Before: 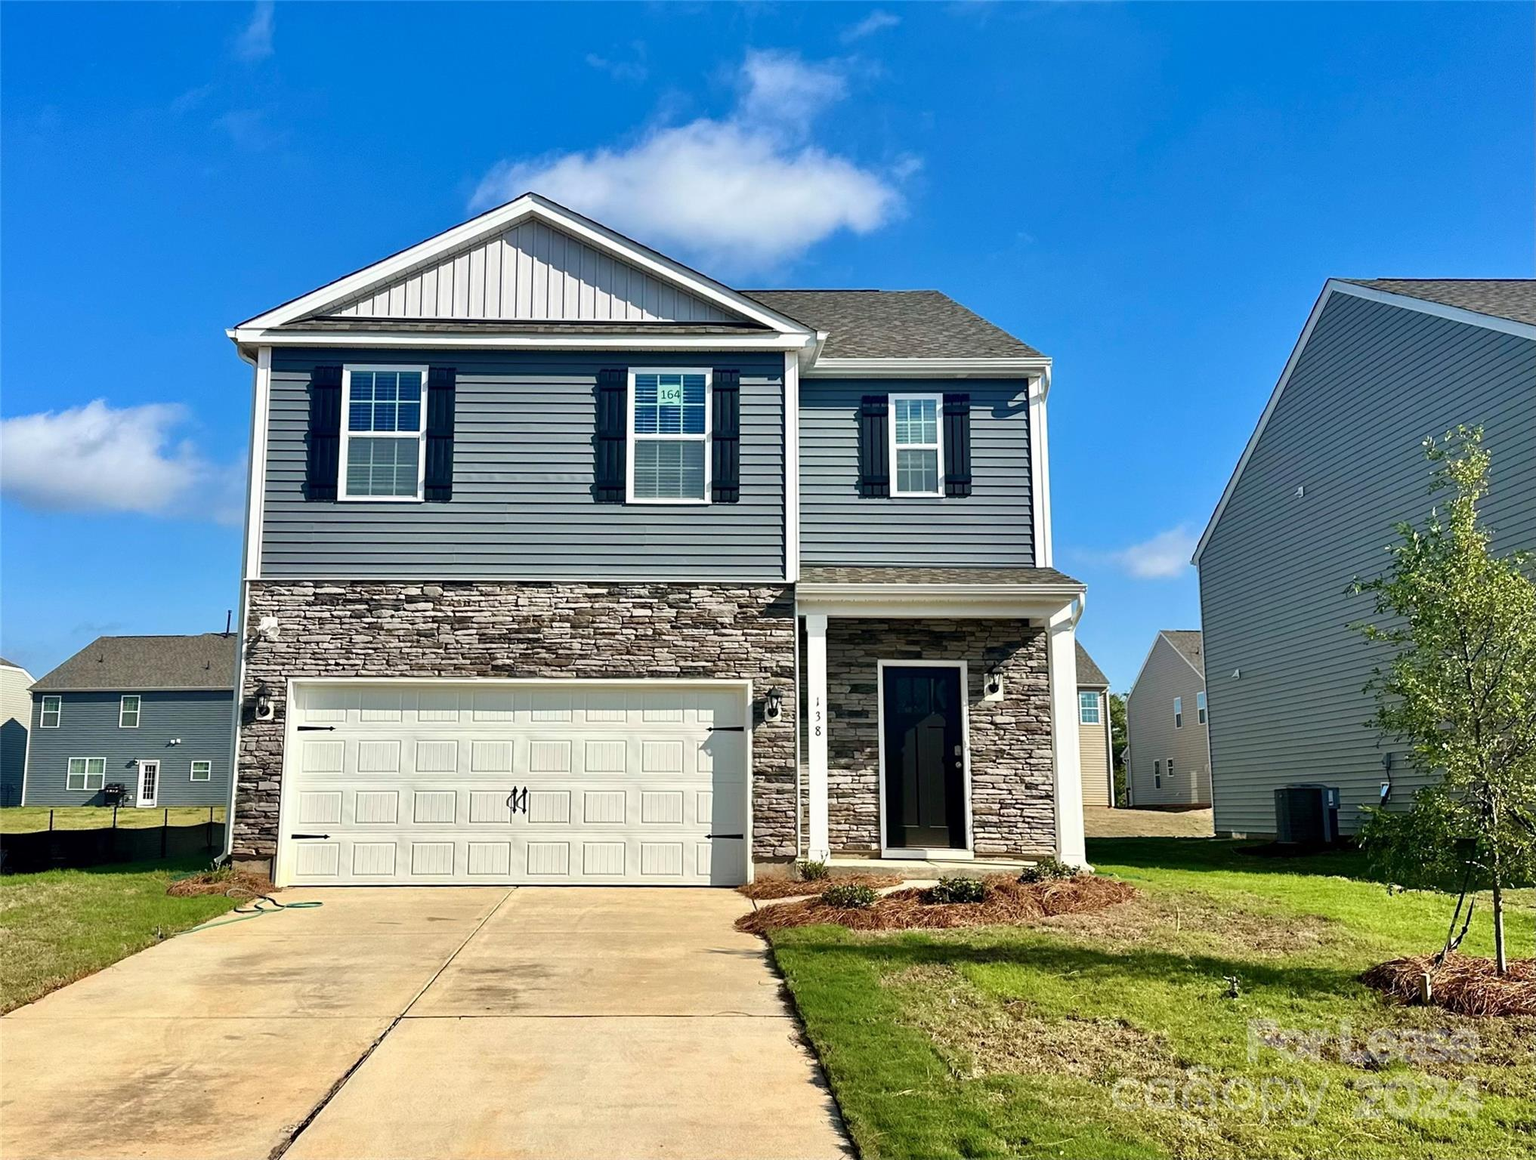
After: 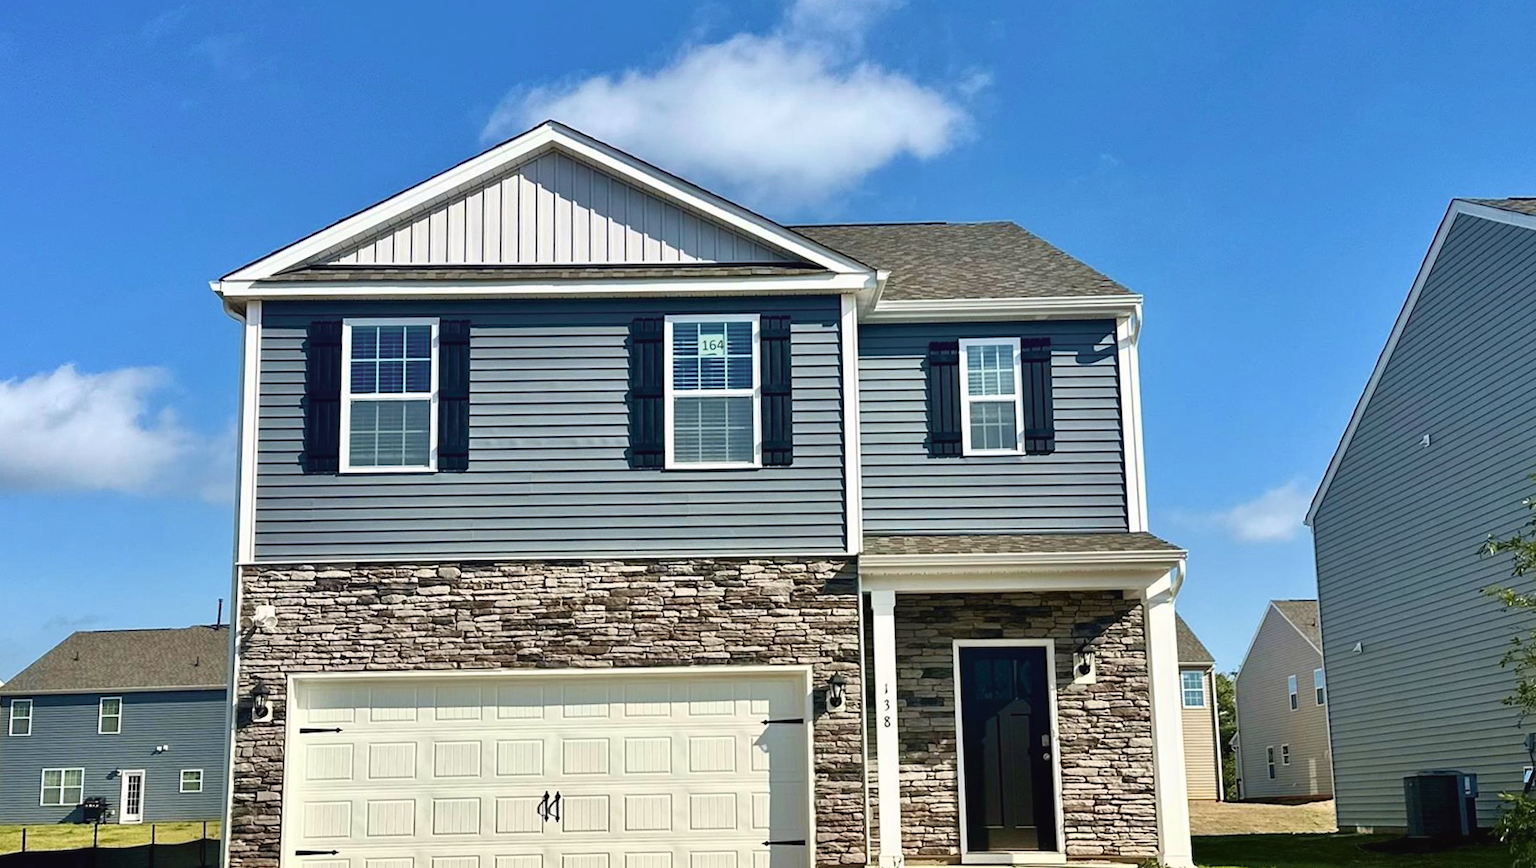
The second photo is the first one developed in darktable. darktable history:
crop: left 3.015%, top 8.969%, right 9.647%, bottom 26.457%
rotate and perspective: rotation -1.17°, automatic cropping off
tone curve: curves: ch0 [(0, 0.024) (0.119, 0.146) (0.474, 0.485) (0.718, 0.739) (0.817, 0.839) (1, 0.998)]; ch1 [(0, 0) (0.377, 0.416) (0.439, 0.451) (0.477, 0.477) (0.501, 0.503) (0.538, 0.544) (0.58, 0.602) (0.664, 0.676) (0.783, 0.804) (1, 1)]; ch2 [(0, 0) (0.38, 0.405) (0.463, 0.456) (0.498, 0.497) (0.524, 0.535) (0.578, 0.576) (0.648, 0.665) (1, 1)], color space Lab, independent channels, preserve colors none
